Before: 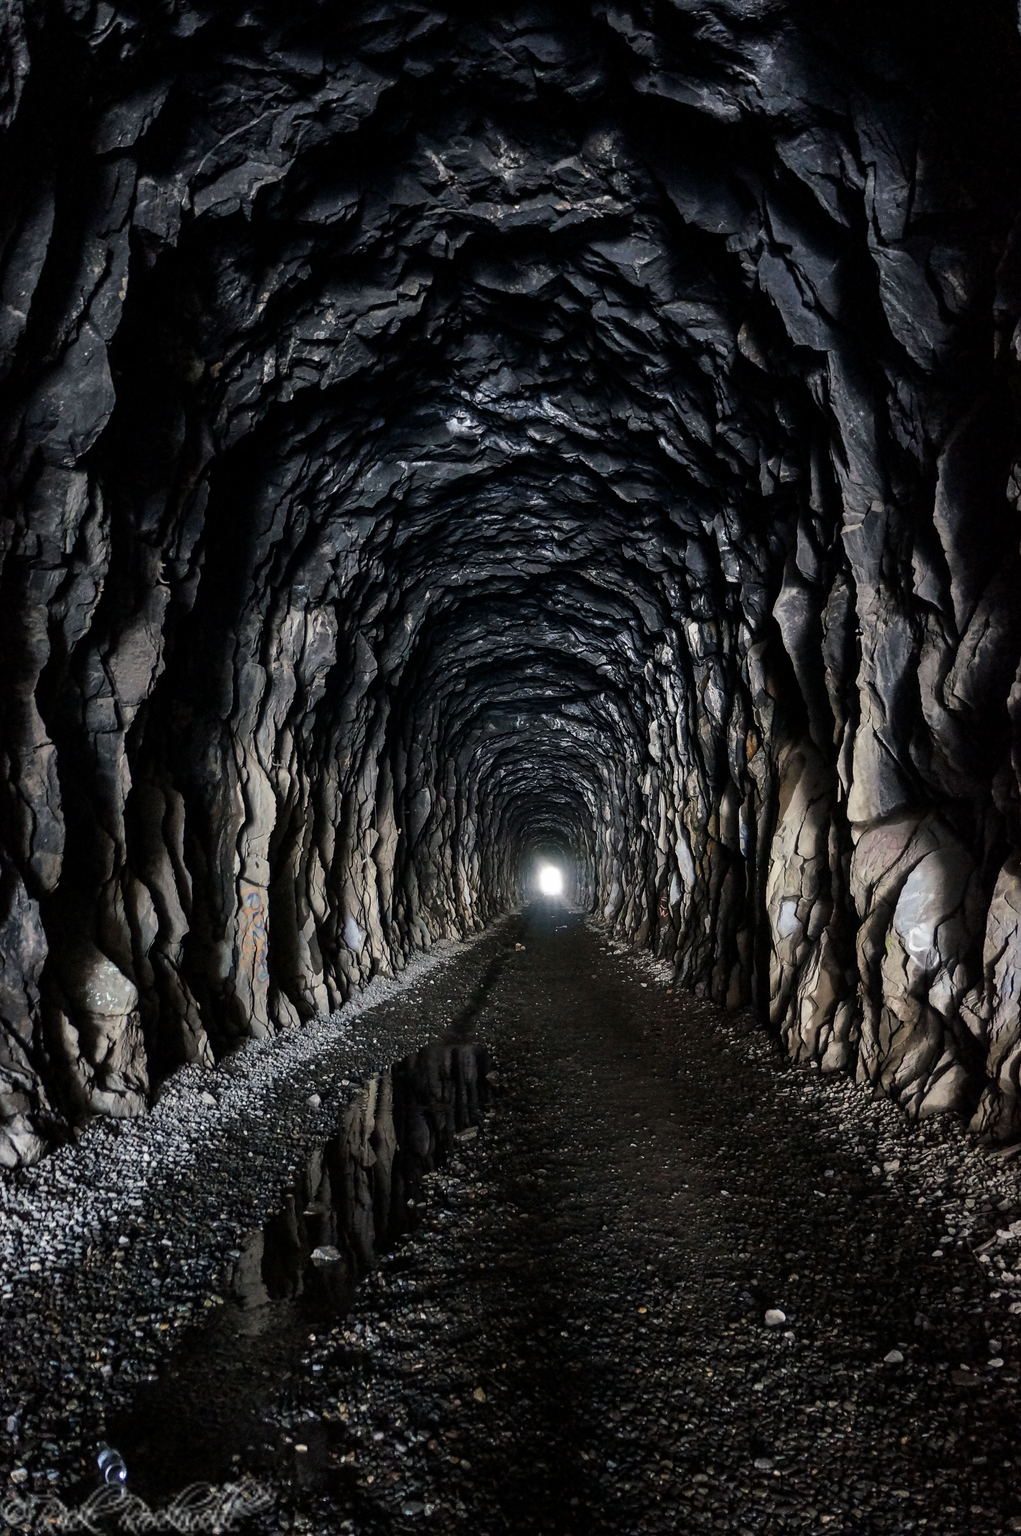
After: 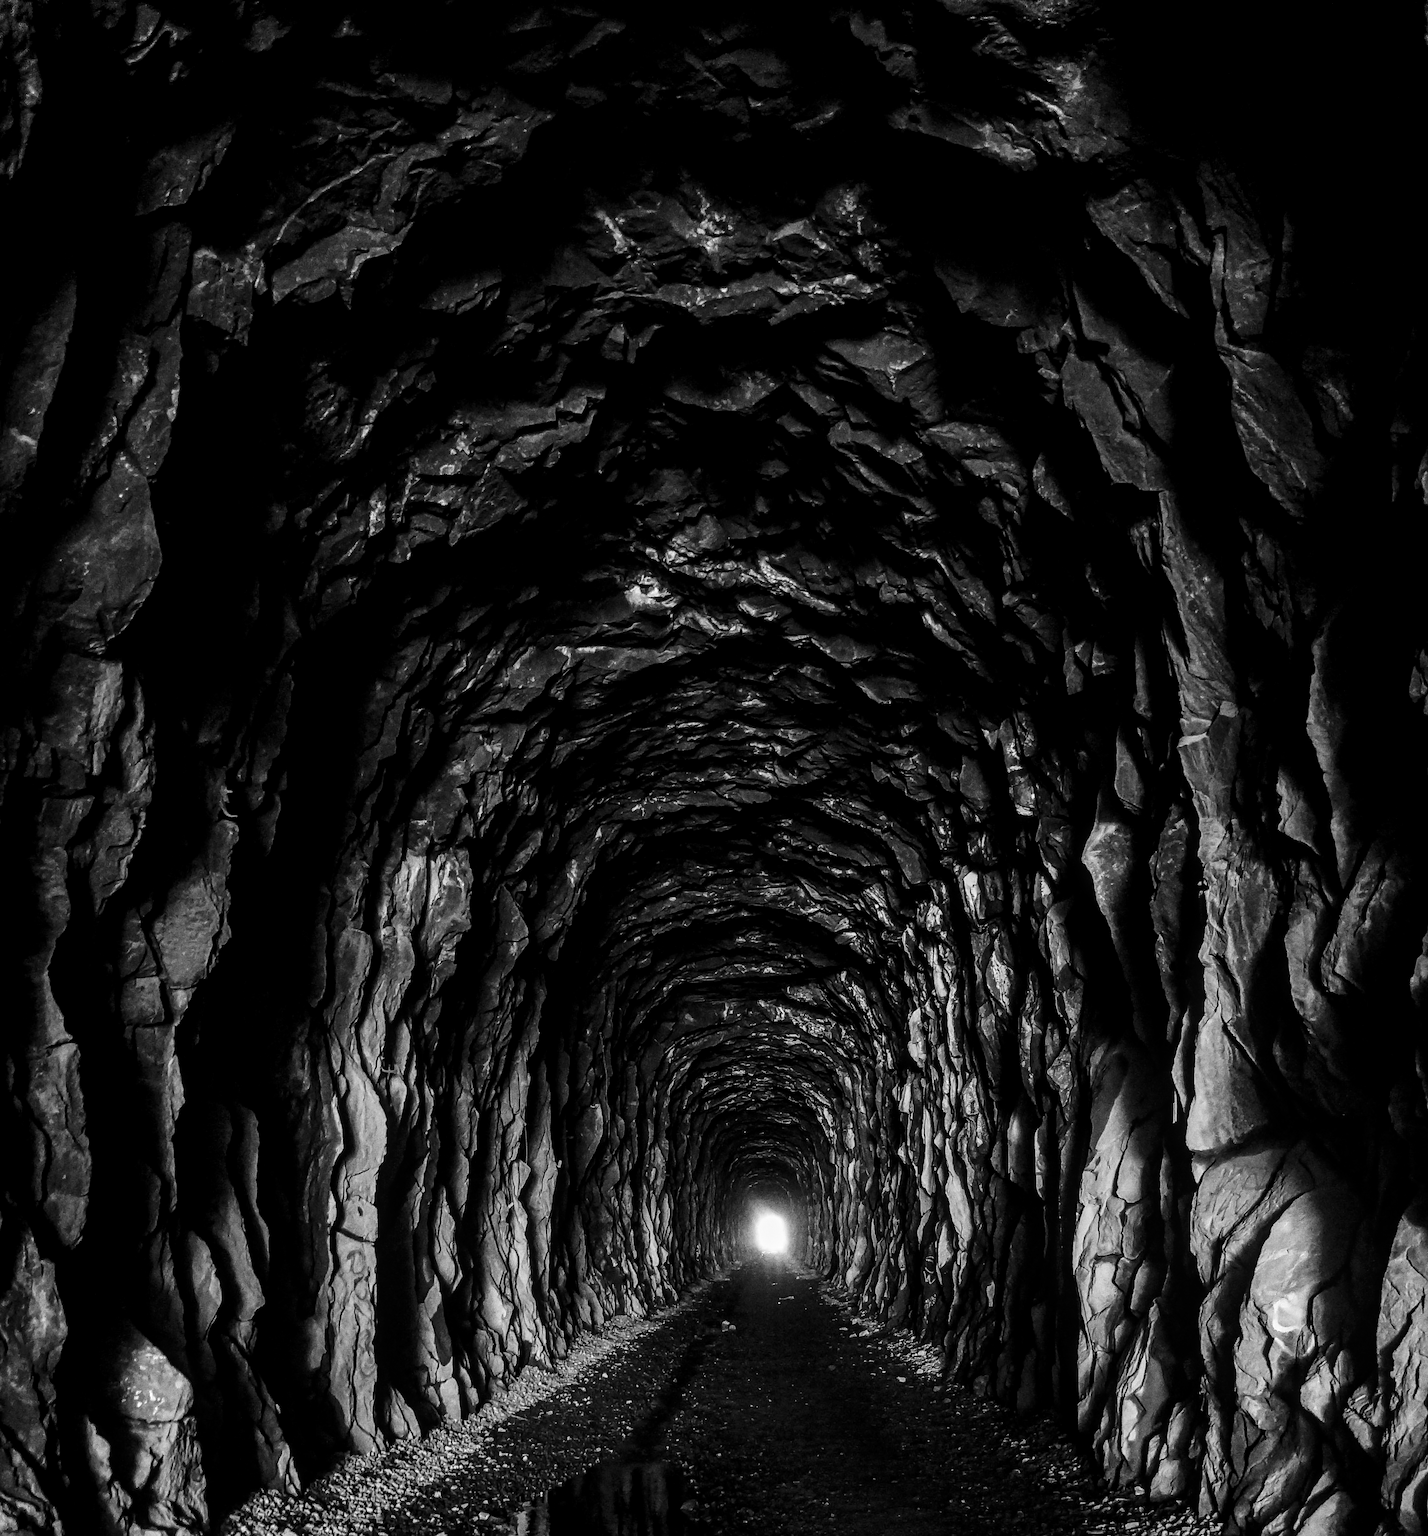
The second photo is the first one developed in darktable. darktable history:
monochrome: on, module defaults
grain: coarseness 0.09 ISO
crop: bottom 28.576%
local contrast: on, module defaults
color zones: curves: ch1 [(0, 0.638) (0.193, 0.442) (0.286, 0.15) (0.429, 0.14) (0.571, 0.142) (0.714, 0.154) (0.857, 0.175) (1, 0.638)]
contrast brightness saturation: contrast 0.19, brightness -0.11, saturation 0.21
